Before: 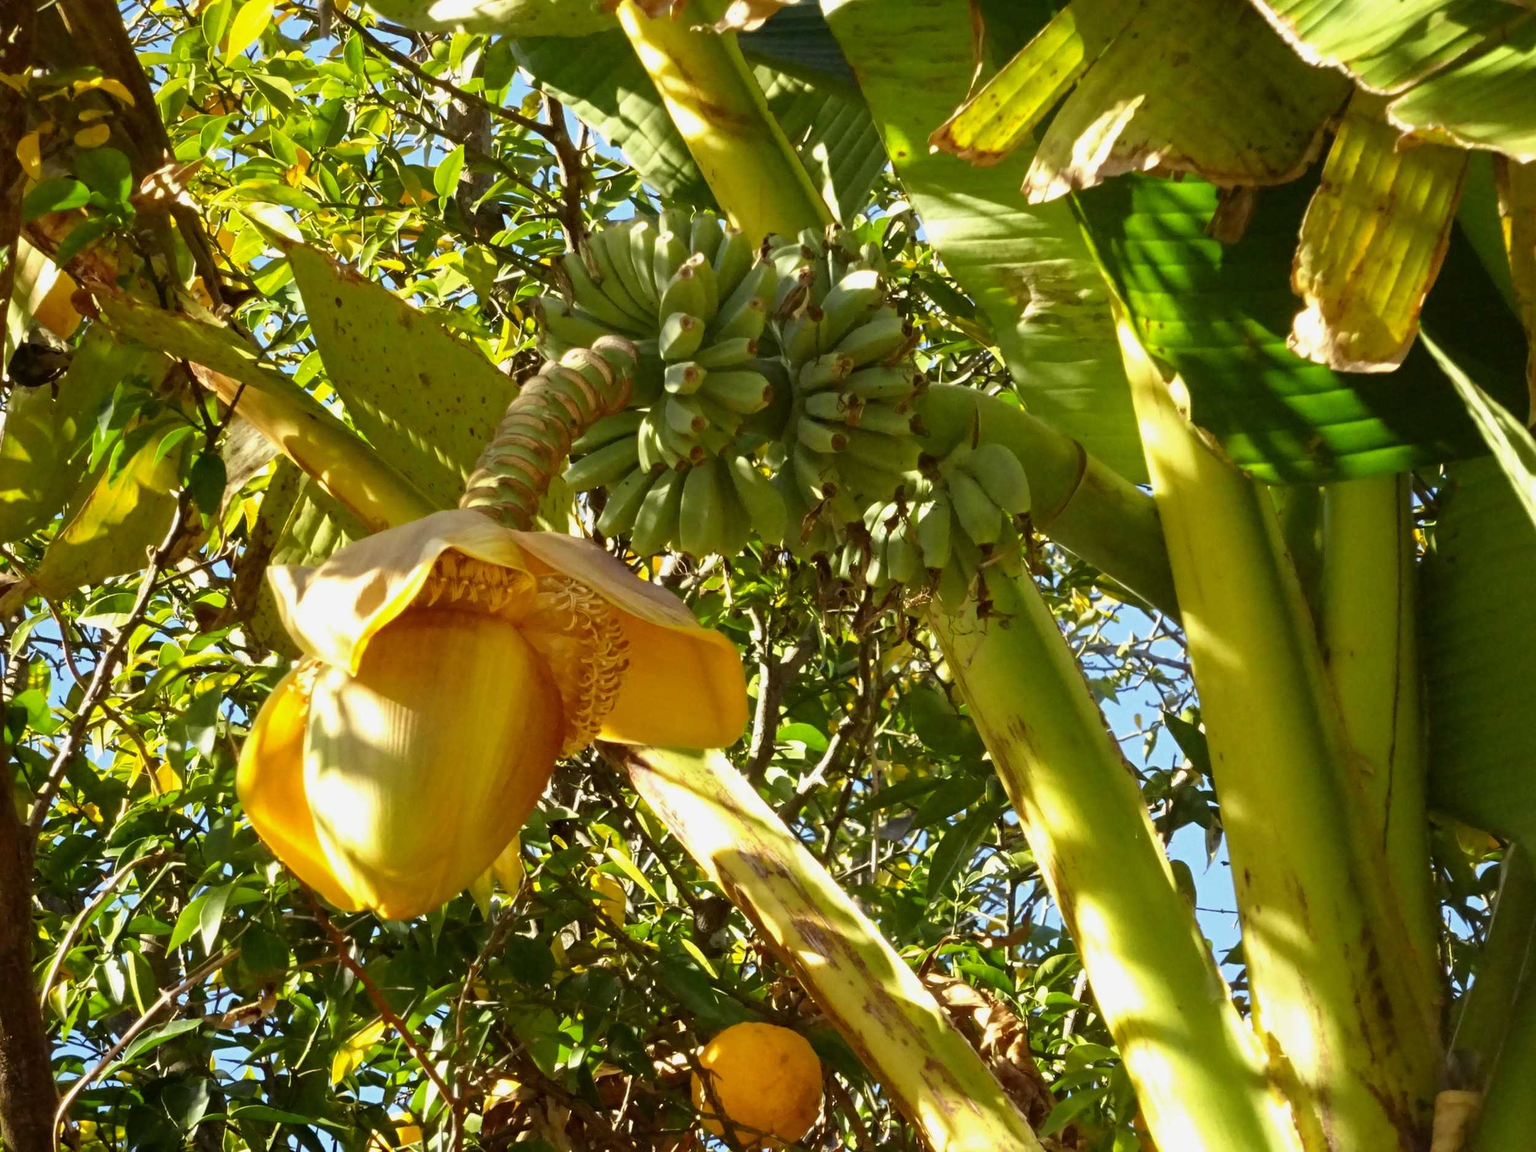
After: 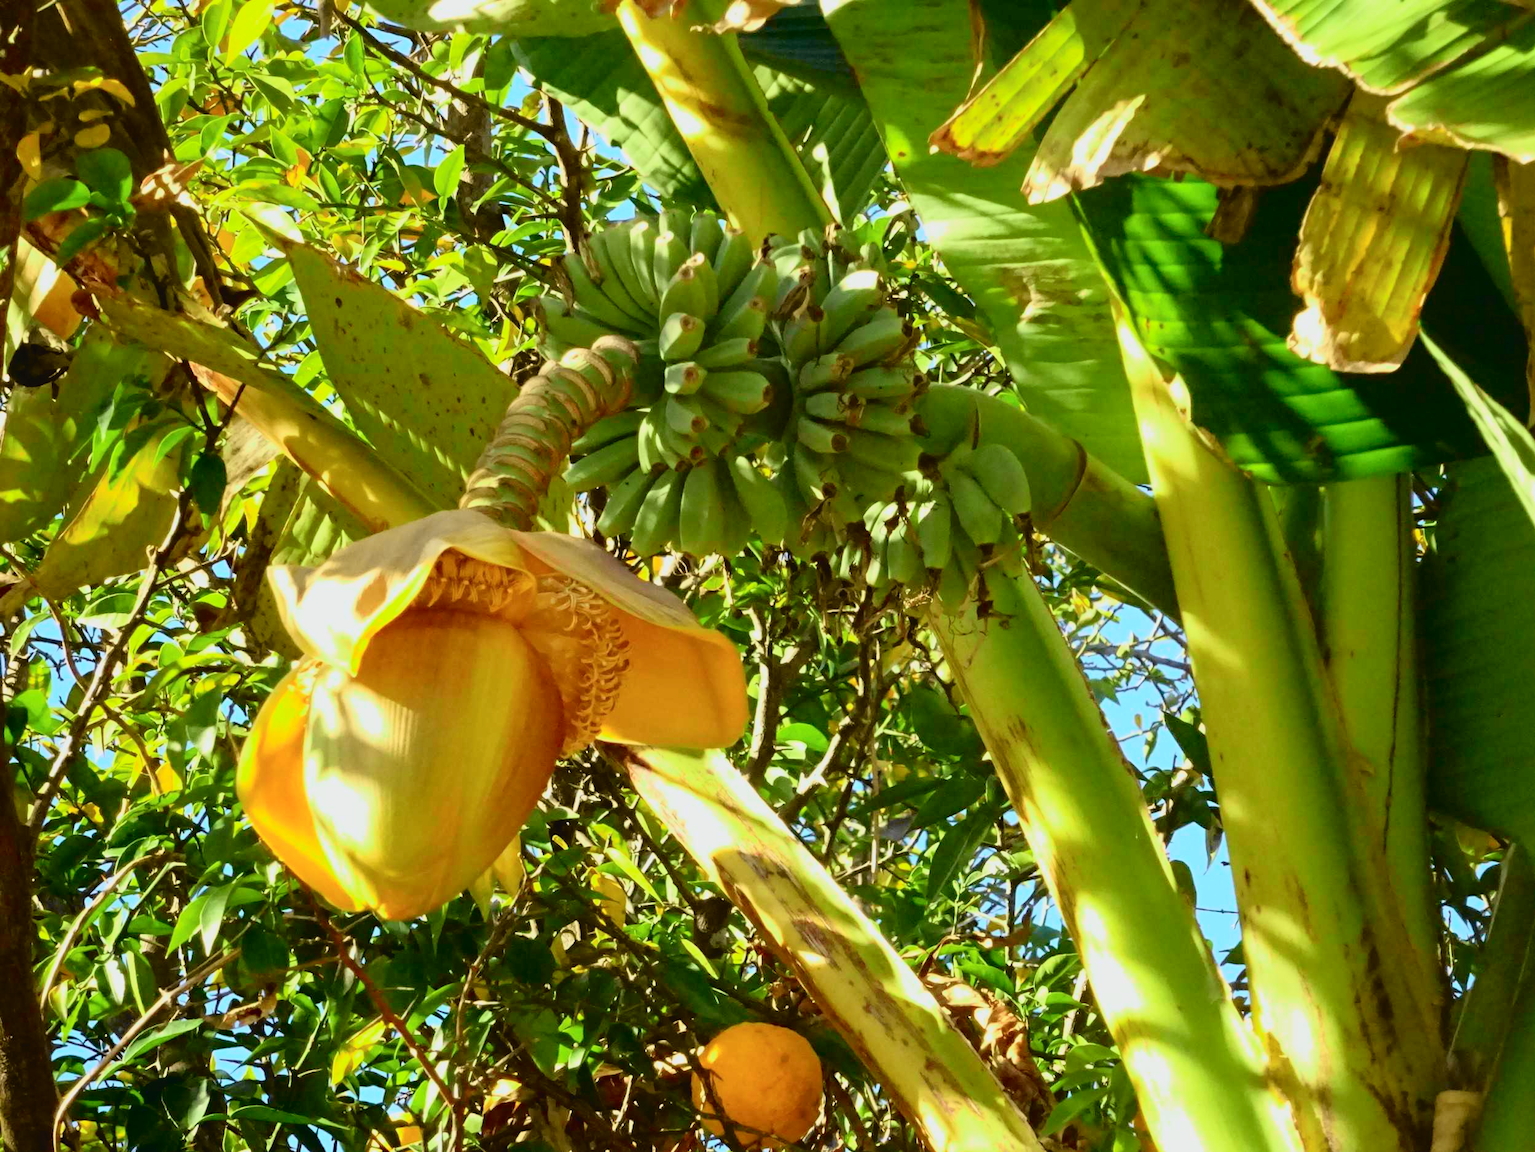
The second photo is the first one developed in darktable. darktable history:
tone curve: curves: ch0 [(0, 0.022) (0.114, 0.088) (0.282, 0.316) (0.446, 0.511) (0.613, 0.693) (0.786, 0.843) (0.999, 0.949)]; ch1 [(0, 0) (0.395, 0.343) (0.463, 0.427) (0.486, 0.474) (0.503, 0.5) (0.535, 0.522) (0.555, 0.566) (0.594, 0.614) (0.755, 0.793) (1, 1)]; ch2 [(0, 0) (0.369, 0.388) (0.449, 0.431) (0.501, 0.5) (0.528, 0.517) (0.561, 0.59) (0.612, 0.646) (0.697, 0.721) (1, 1)], color space Lab, independent channels, preserve colors none
